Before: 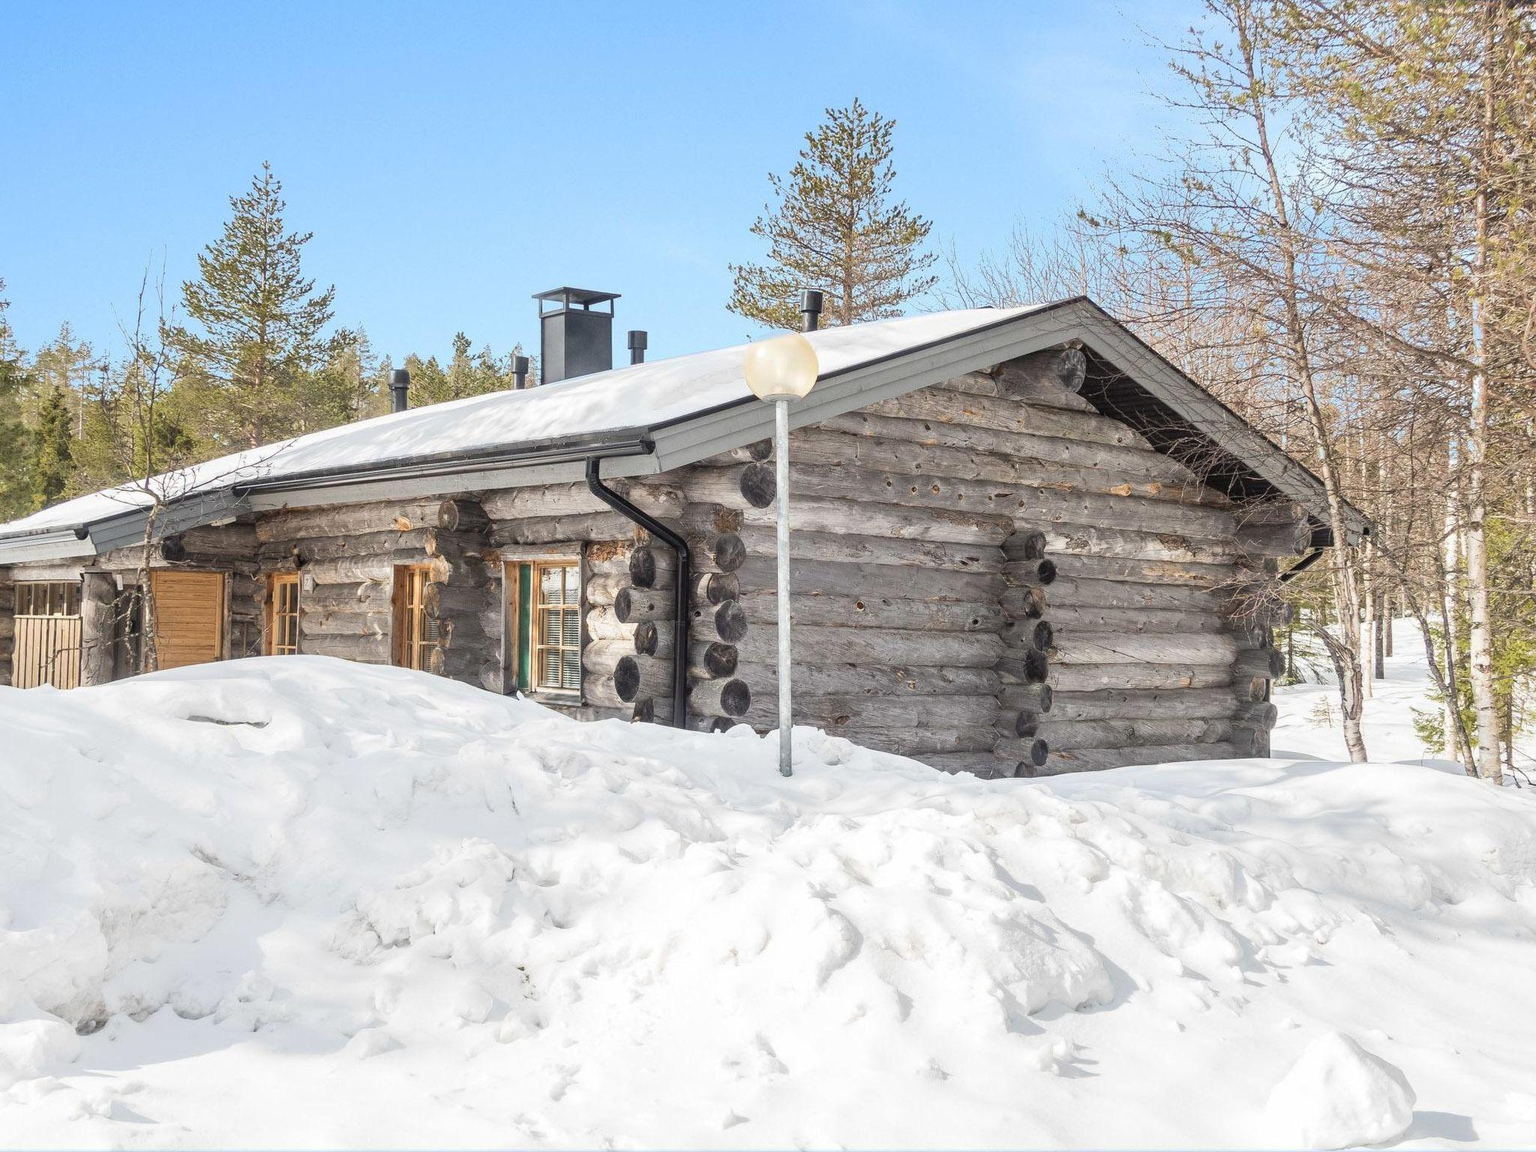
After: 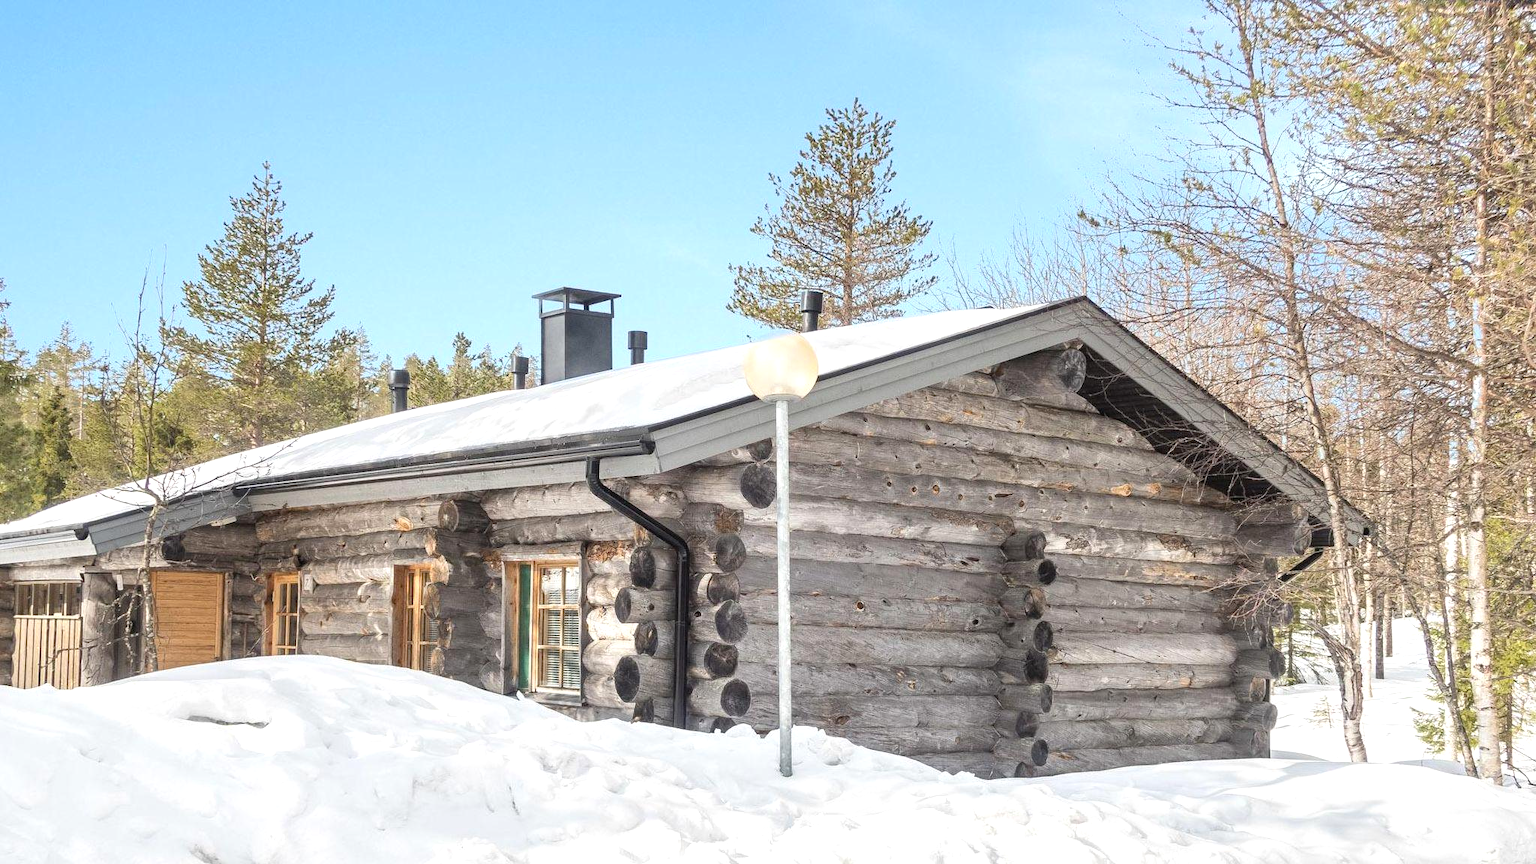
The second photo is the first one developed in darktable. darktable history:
exposure: exposure 0.299 EV, compensate highlight preservation false
crop: bottom 24.993%
